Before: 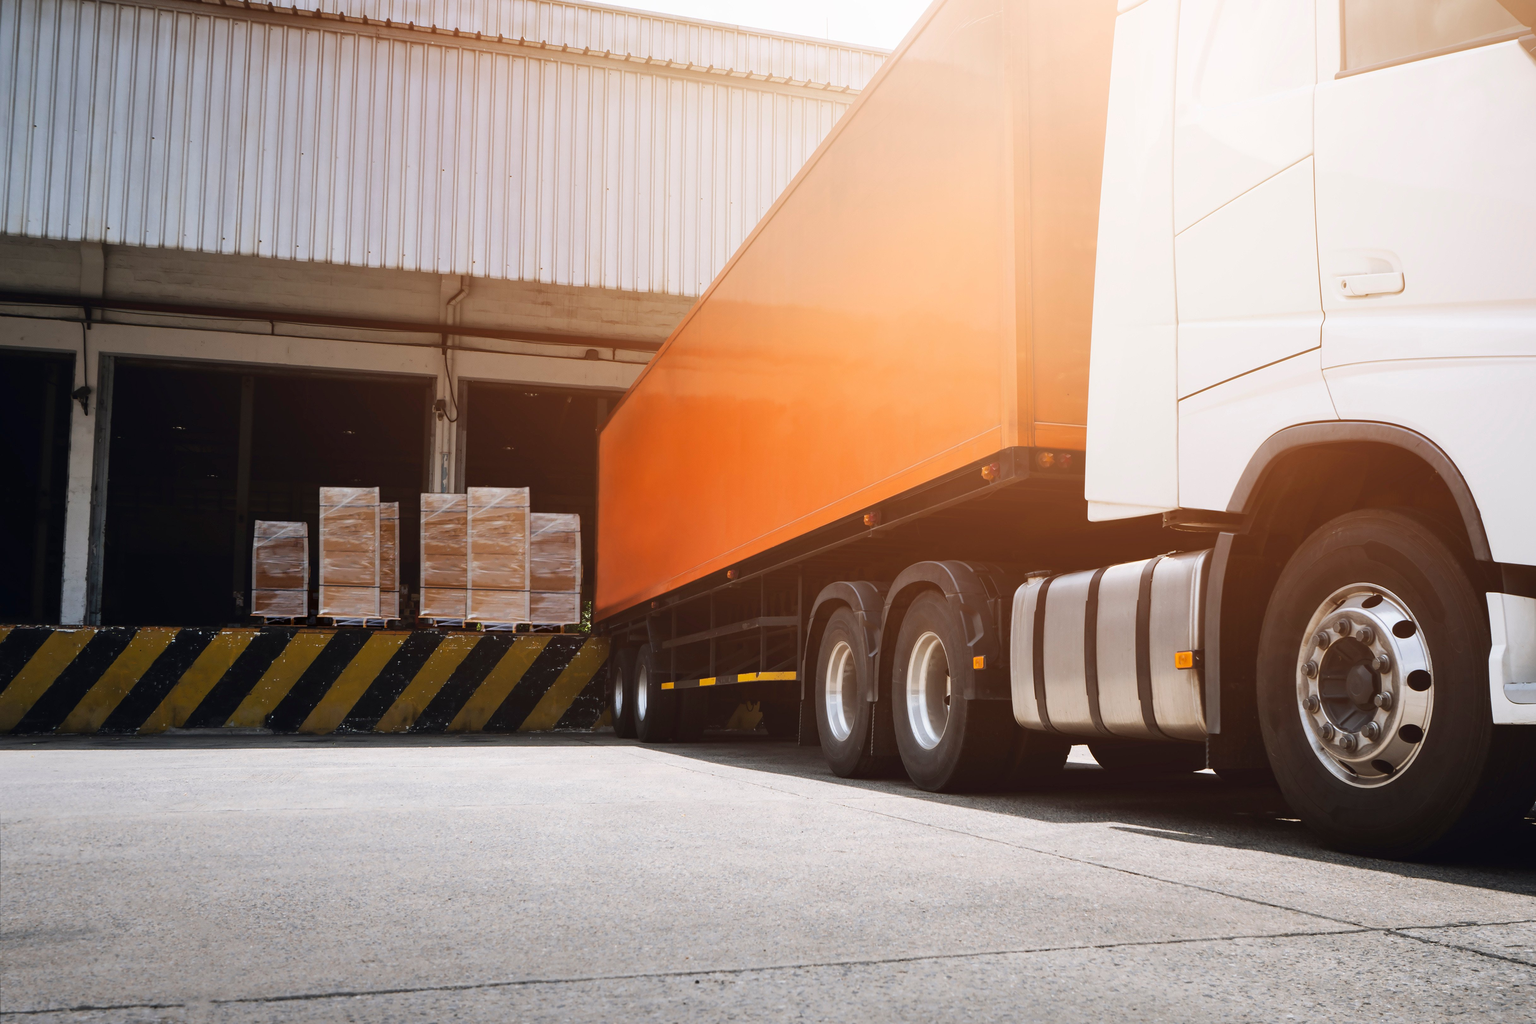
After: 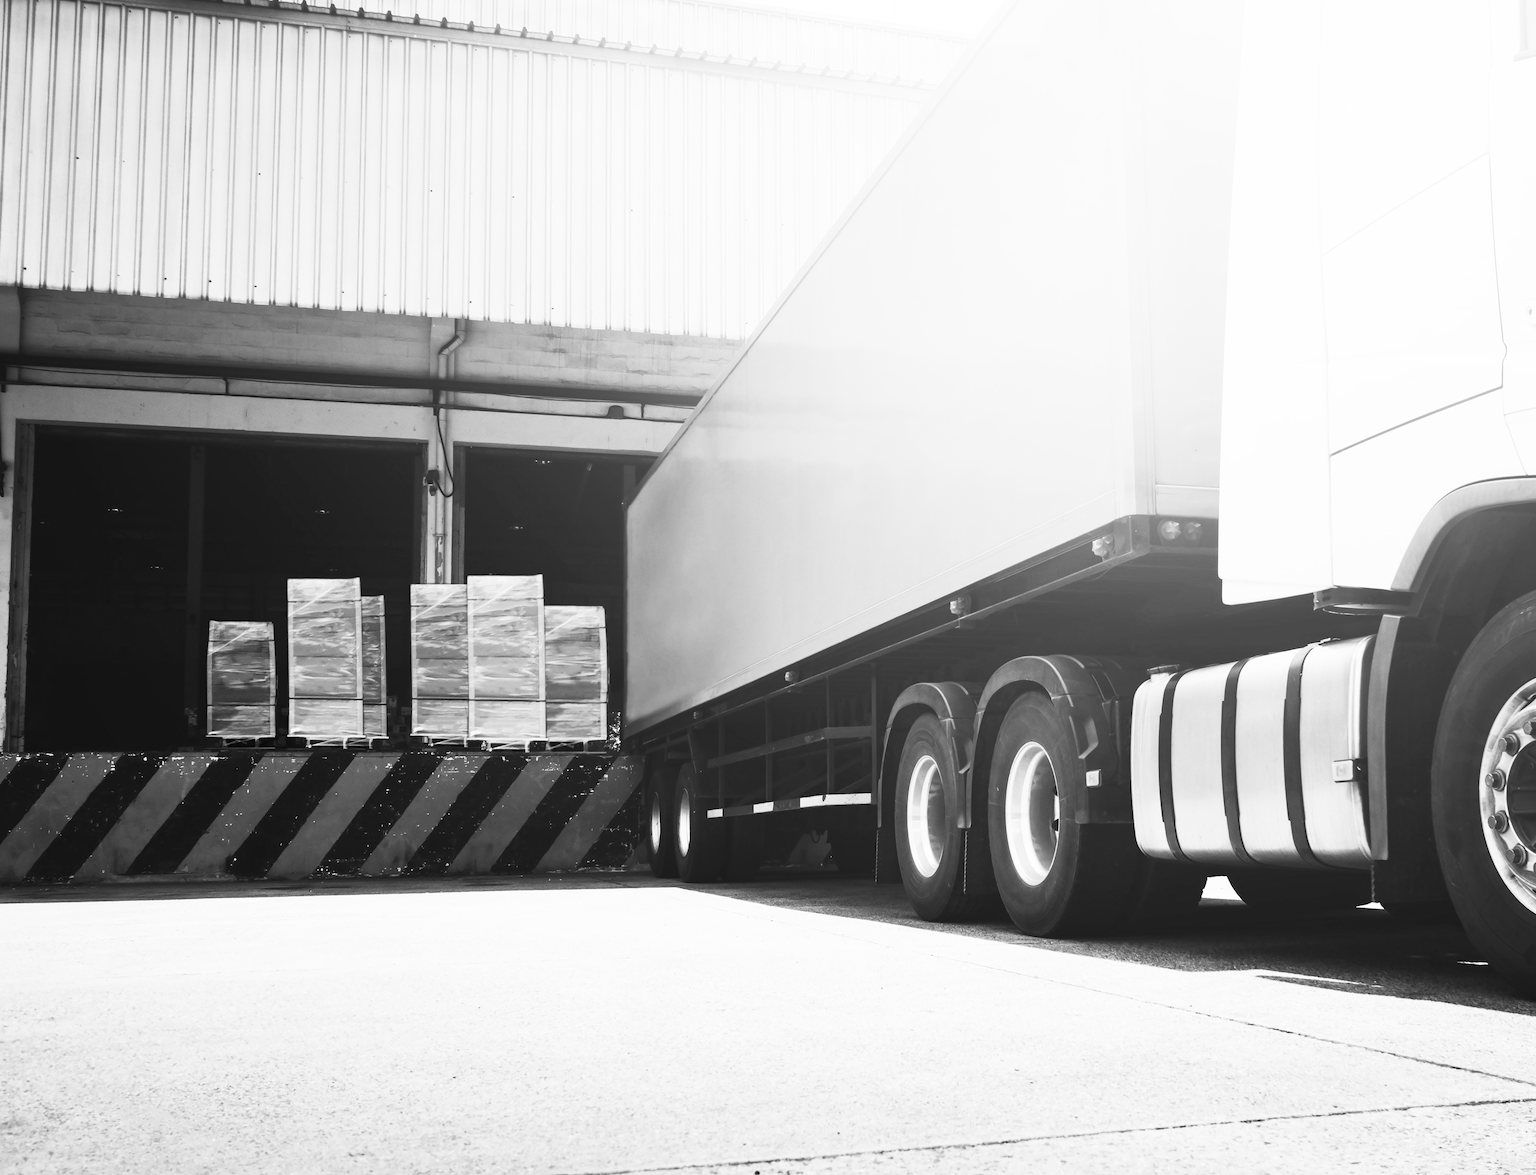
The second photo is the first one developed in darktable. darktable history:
contrast brightness saturation: contrast 0.53, brightness 0.47, saturation -1
crop and rotate: angle 1°, left 4.281%, top 0.642%, right 11.383%, bottom 2.486%
